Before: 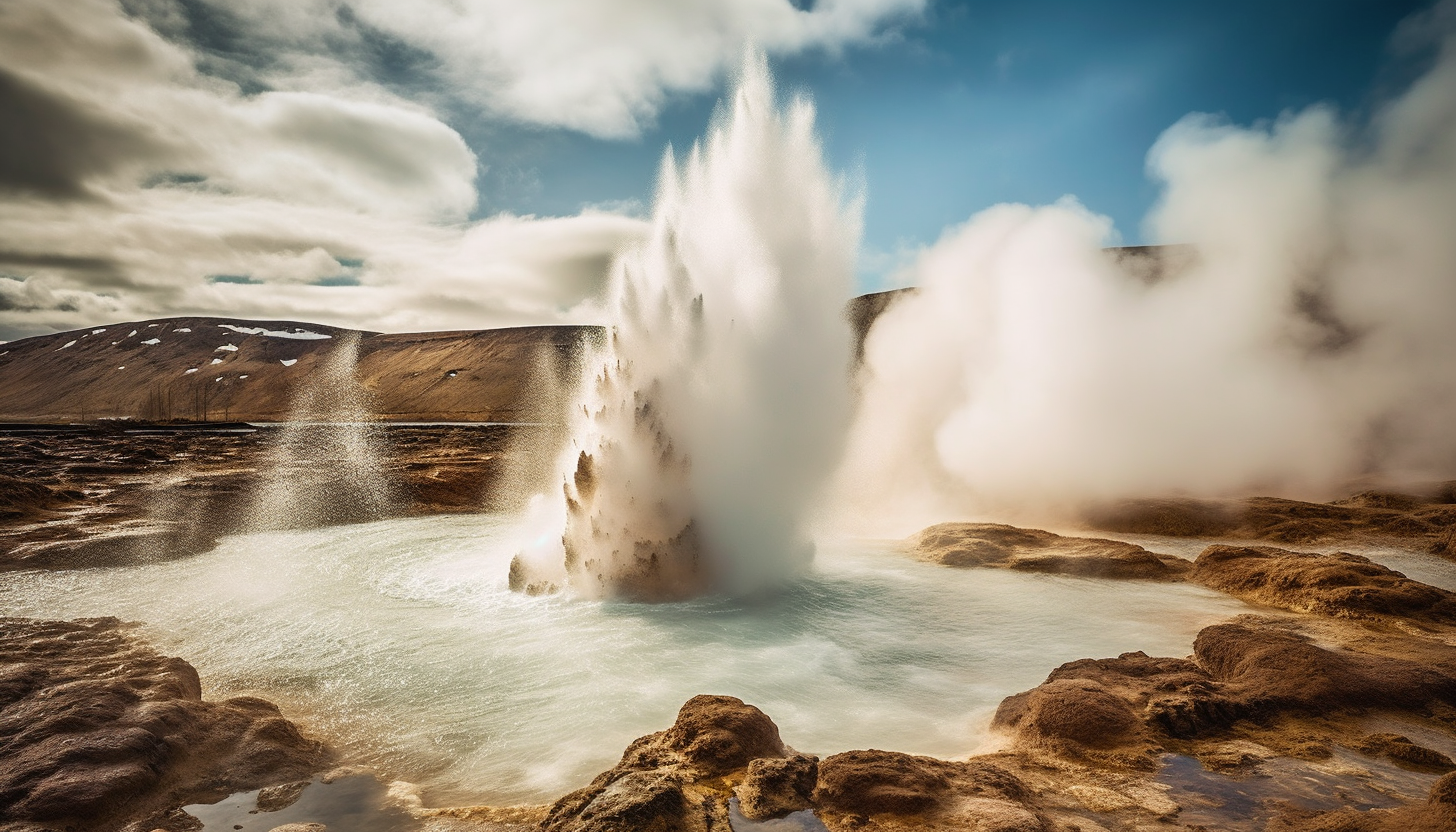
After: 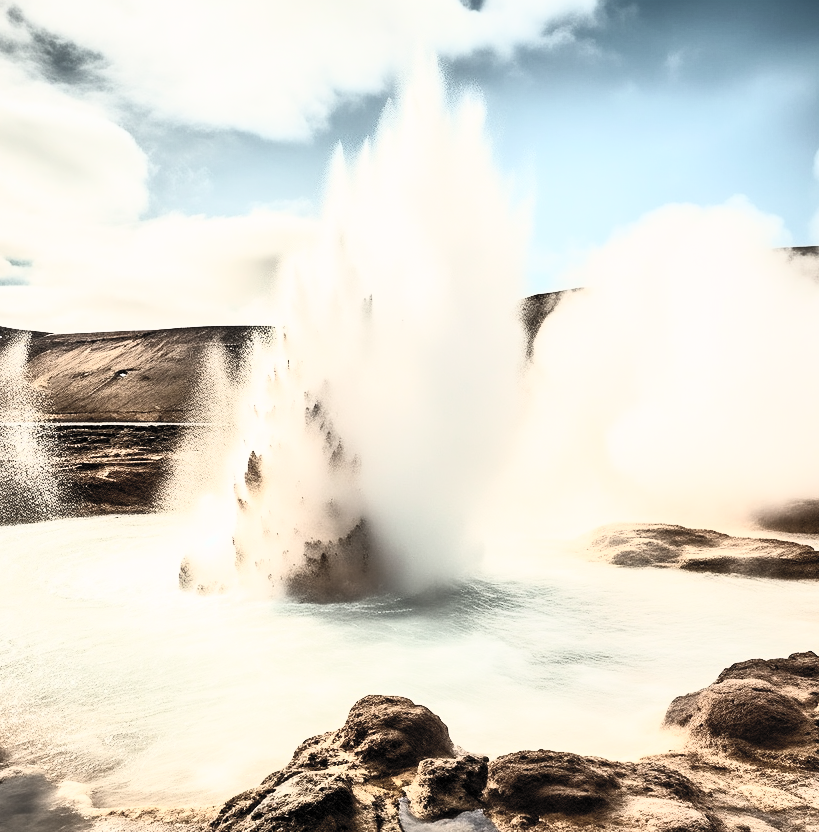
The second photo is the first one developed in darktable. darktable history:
crop and rotate: left 22.715%, right 21.003%
filmic rgb: middle gray luminance 9.83%, black relative exposure -8.65 EV, white relative exposure 3.33 EV, threshold 3.03 EV, target black luminance 0%, hardness 5.2, latitude 44.62%, contrast 1.303, highlights saturation mix 4.36%, shadows ↔ highlights balance 24.84%, color science v6 (2022), enable highlight reconstruction true
contrast brightness saturation: contrast 0.564, brightness 0.568, saturation -0.328
